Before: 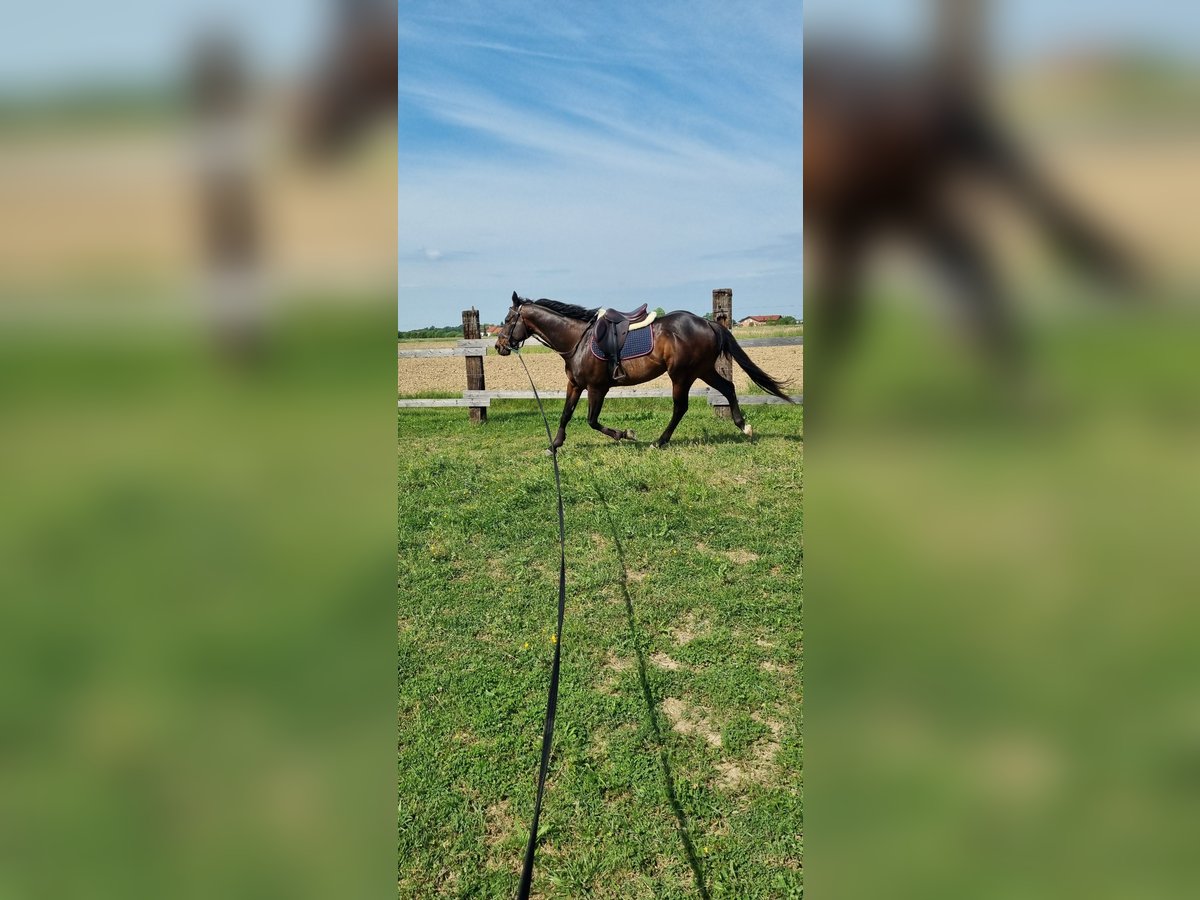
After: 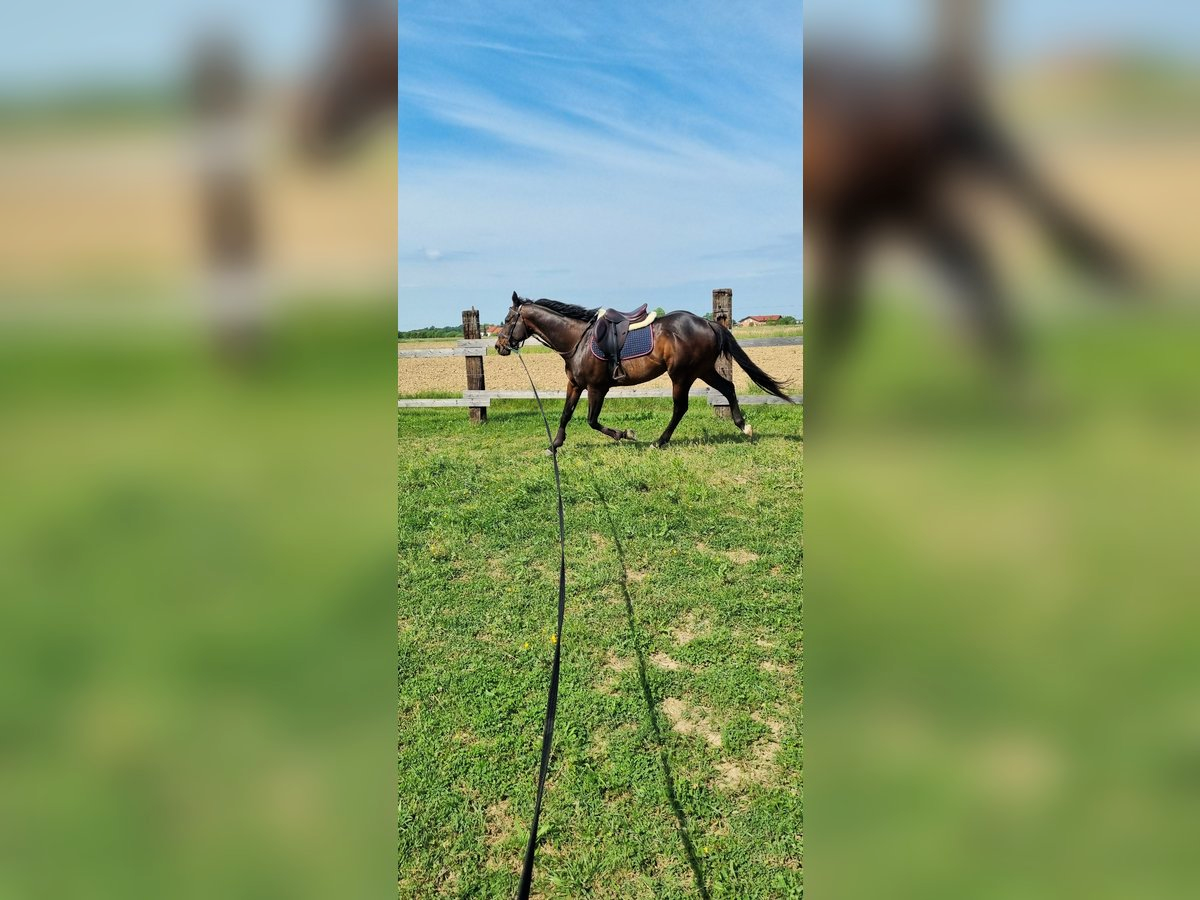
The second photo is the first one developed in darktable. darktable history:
tone curve: curves: ch0 [(0, 0) (0.004, 0.001) (0.133, 0.112) (0.325, 0.362) (0.832, 0.893) (1, 1)], color space Lab, linked channels, preserve colors none
shadows and highlights: on, module defaults
